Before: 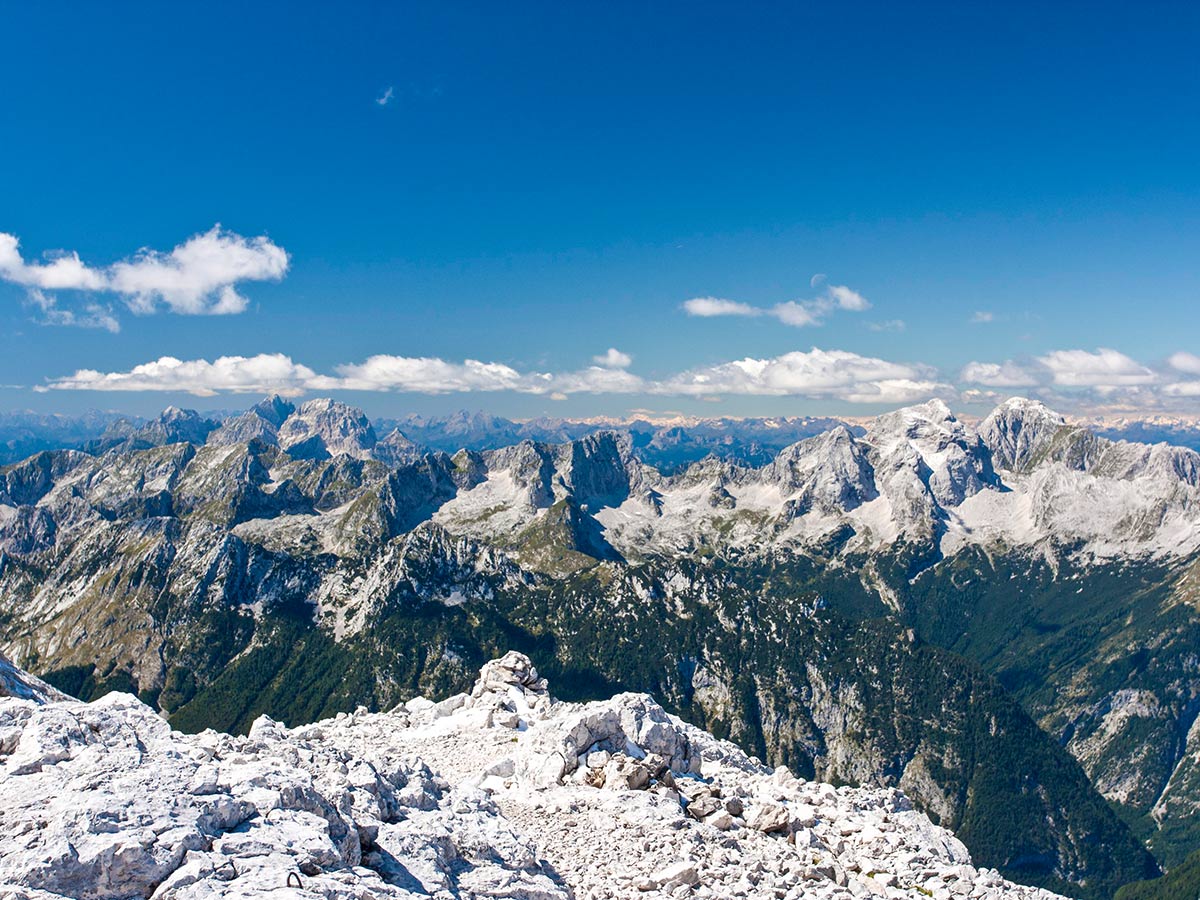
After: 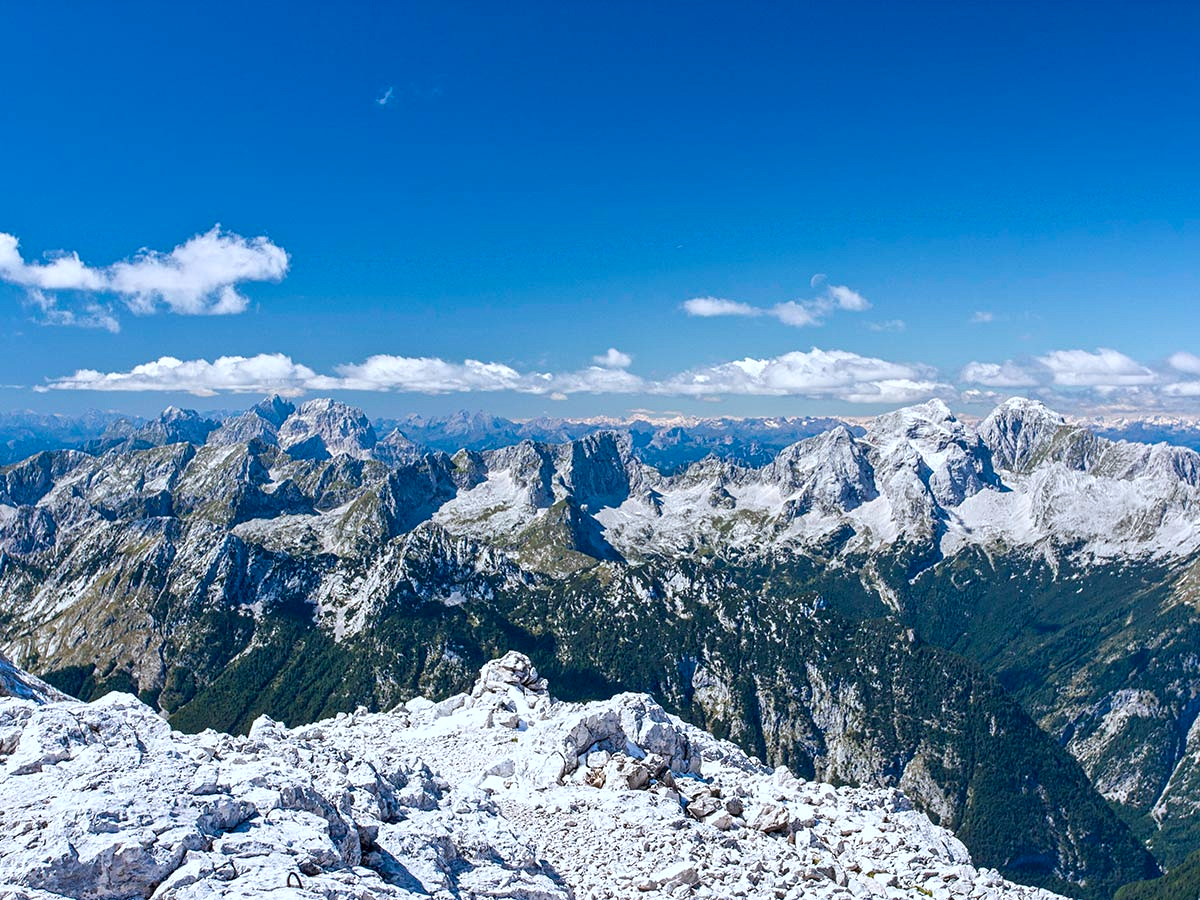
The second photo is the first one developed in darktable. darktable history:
color calibration: x 0.37, y 0.382, temperature 4313.32 K
contrast equalizer: y [[0.5, 0.5, 0.5, 0.512, 0.552, 0.62], [0.5 ×6], [0.5 ×4, 0.504, 0.553], [0 ×6], [0 ×6]]
